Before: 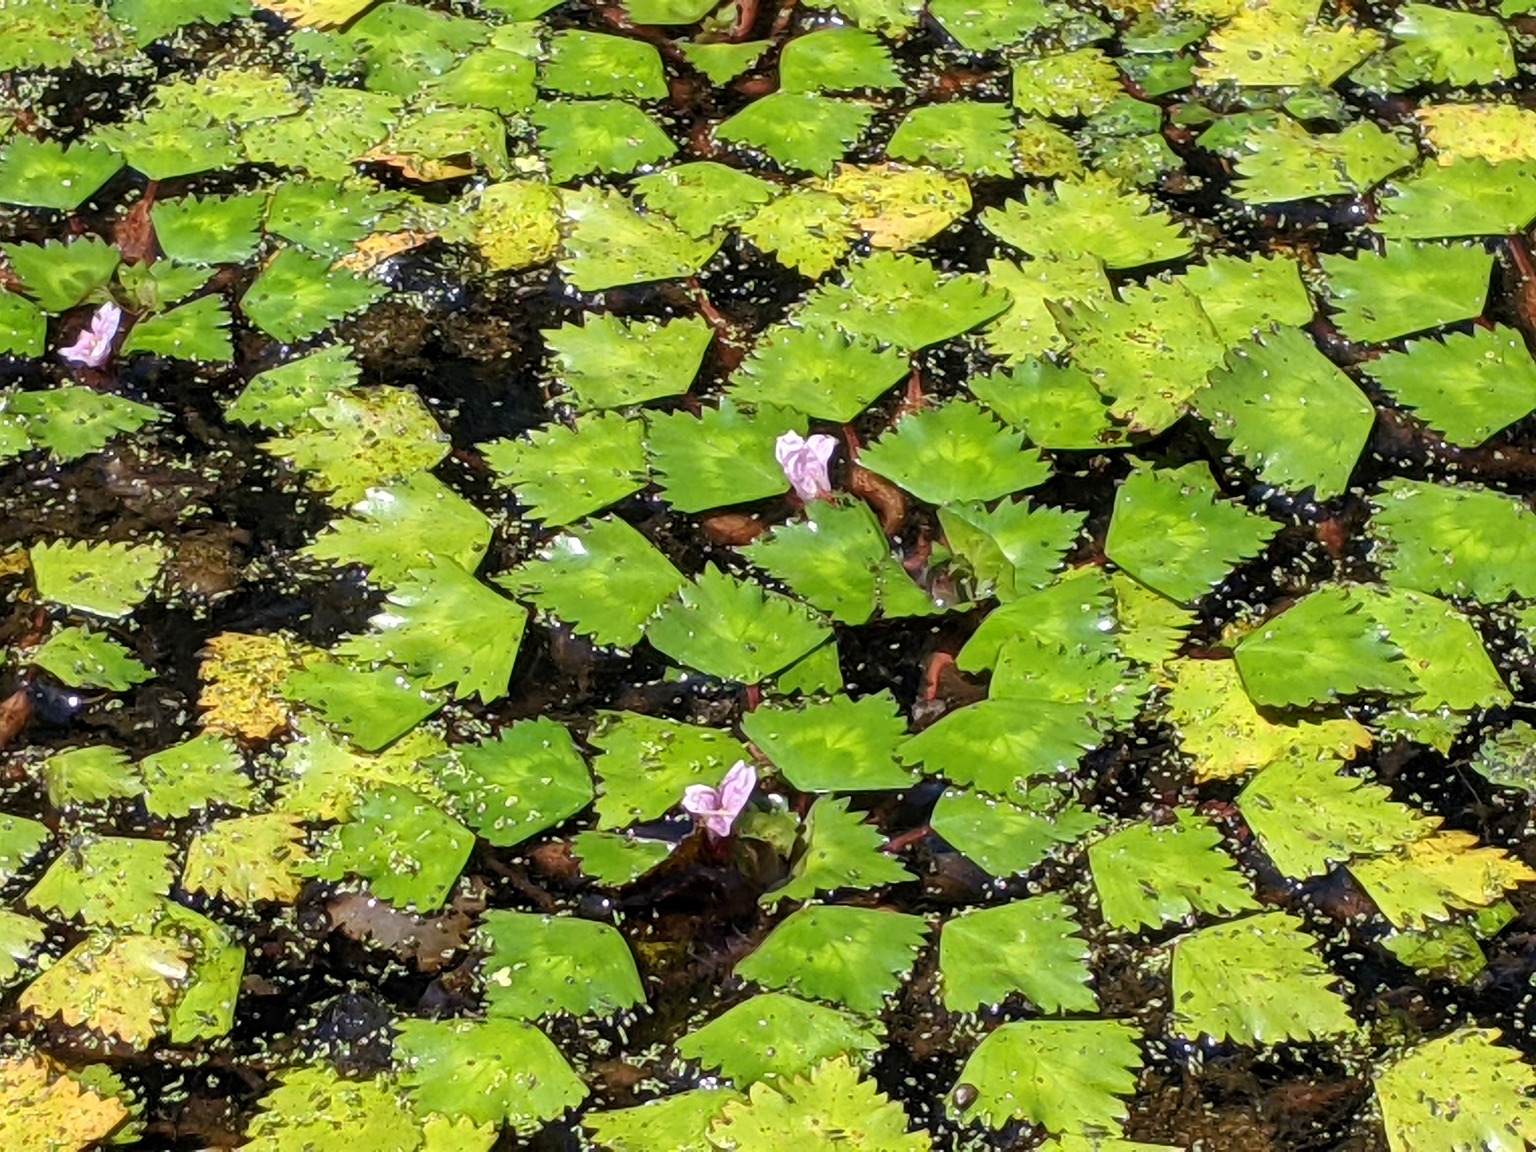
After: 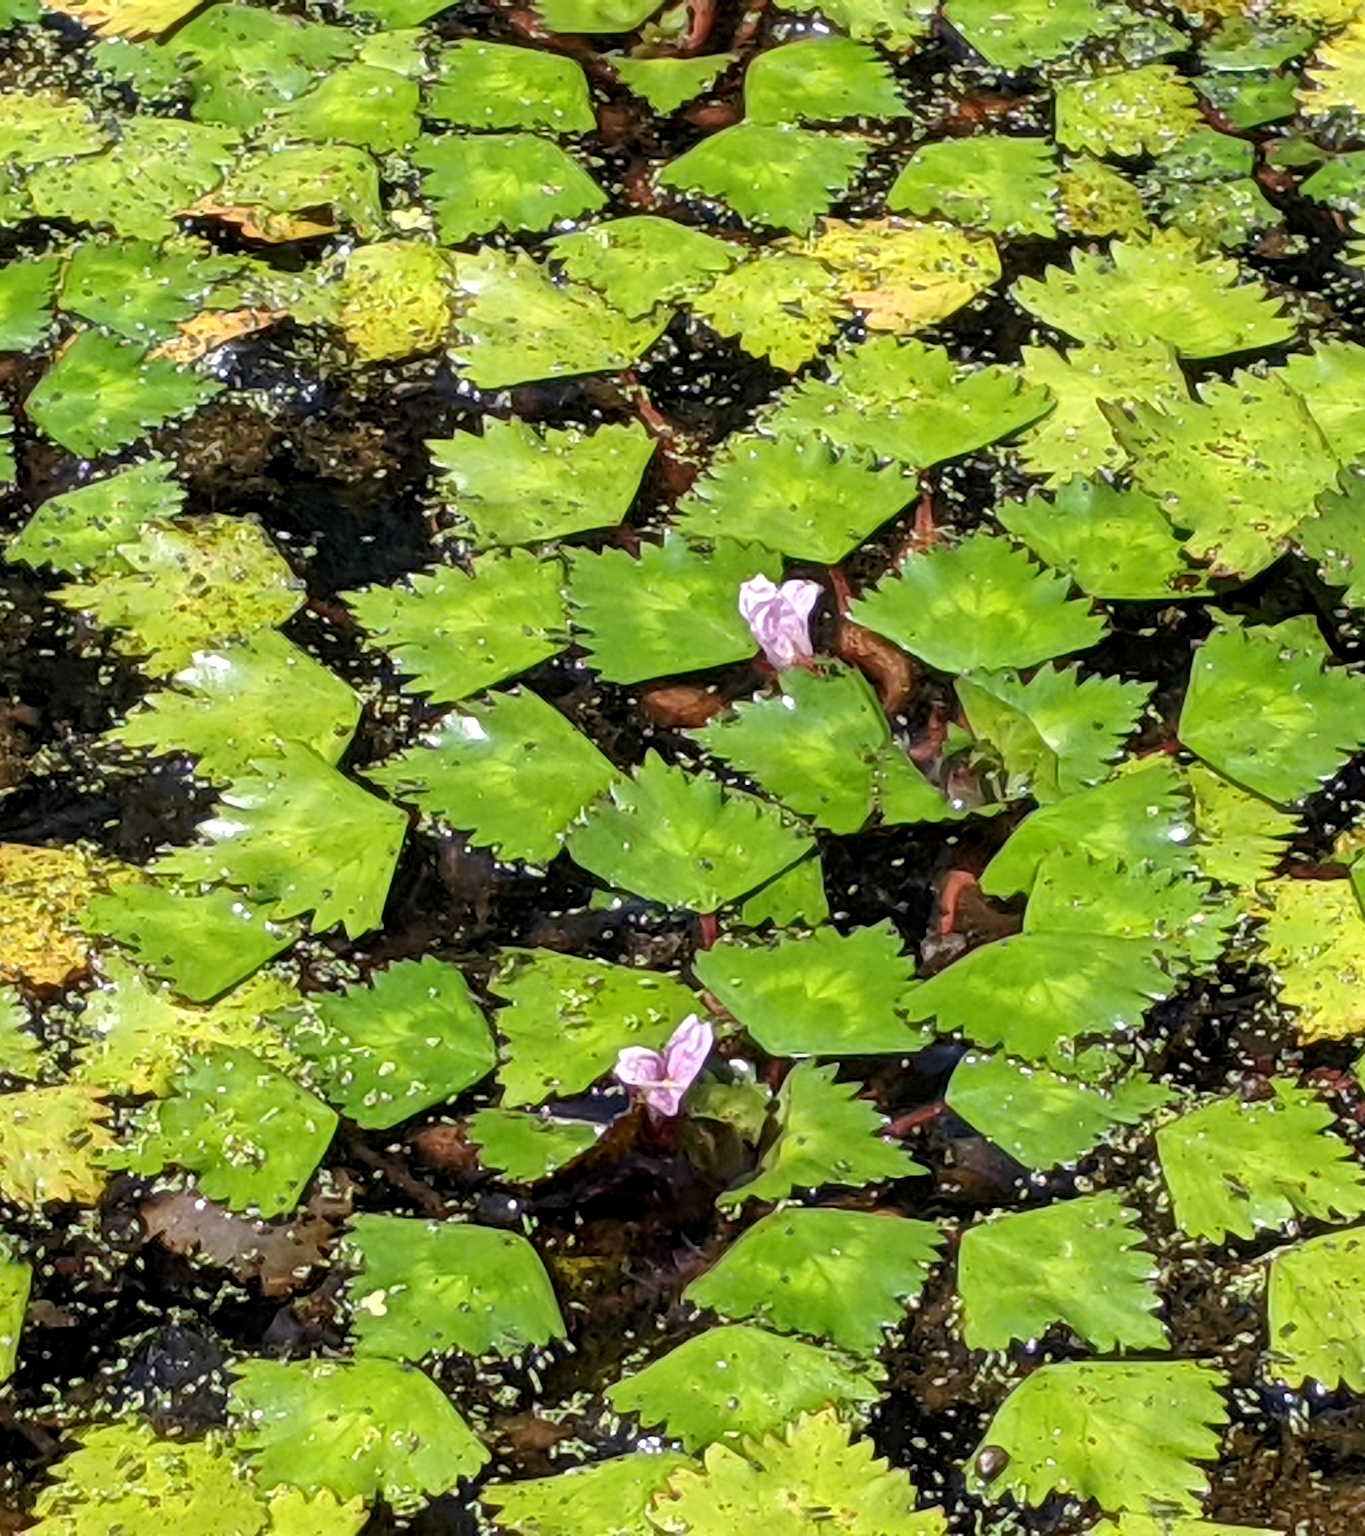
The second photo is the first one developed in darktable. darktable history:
local contrast: highlights 100%, shadows 100%, detail 120%, midtone range 0.2
crop and rotate: left 14.436%, right 18.898%
